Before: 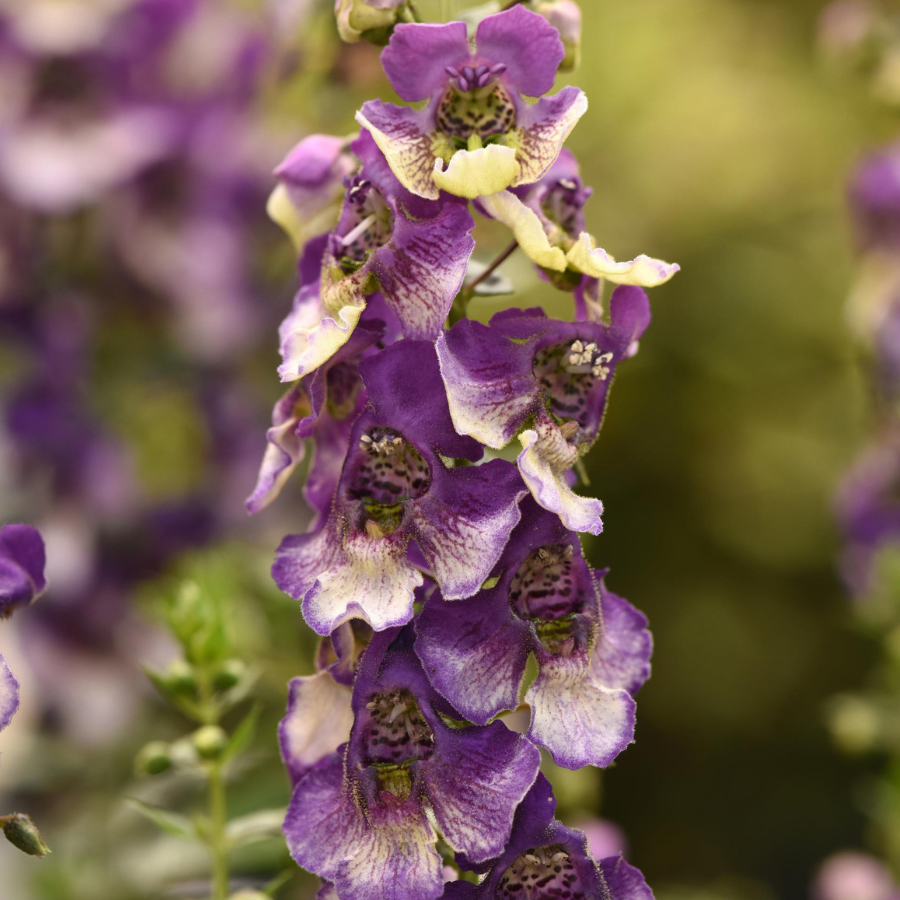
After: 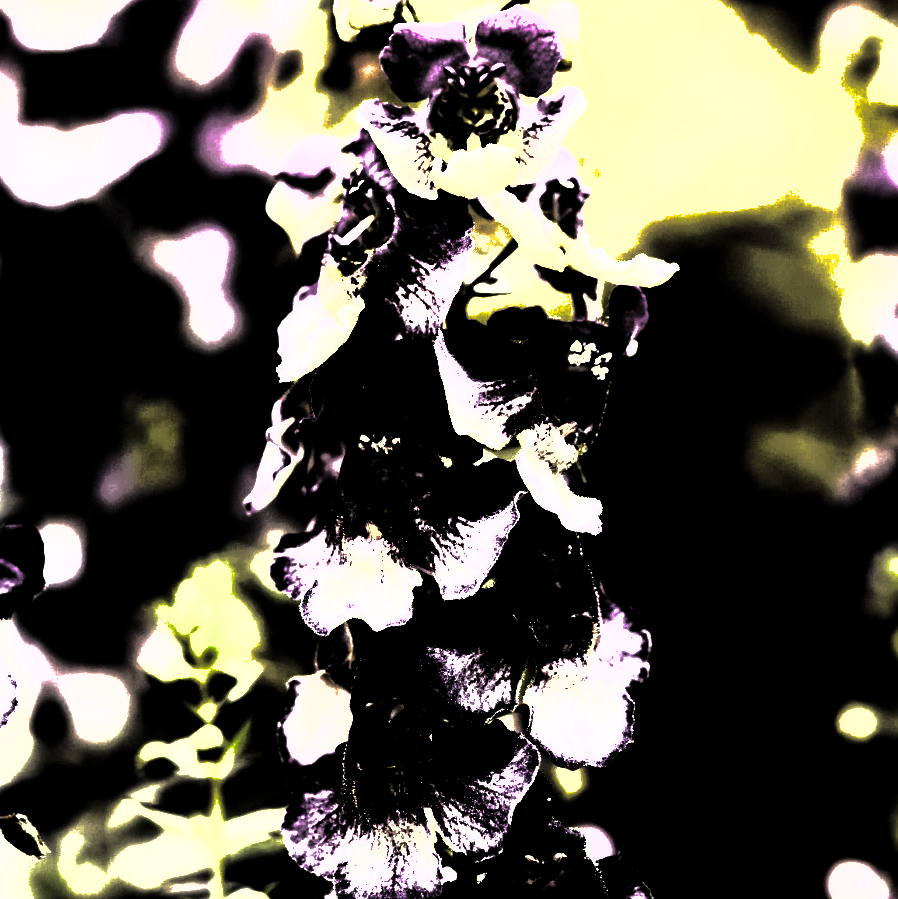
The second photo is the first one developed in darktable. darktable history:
exposure: exposure 2.207 EV, compensate highlight preservation false
crop and rotate: left 0.126%
shadows and highlights: on, module defaults
levels: levels [0.721, 0.937, 0.997]
